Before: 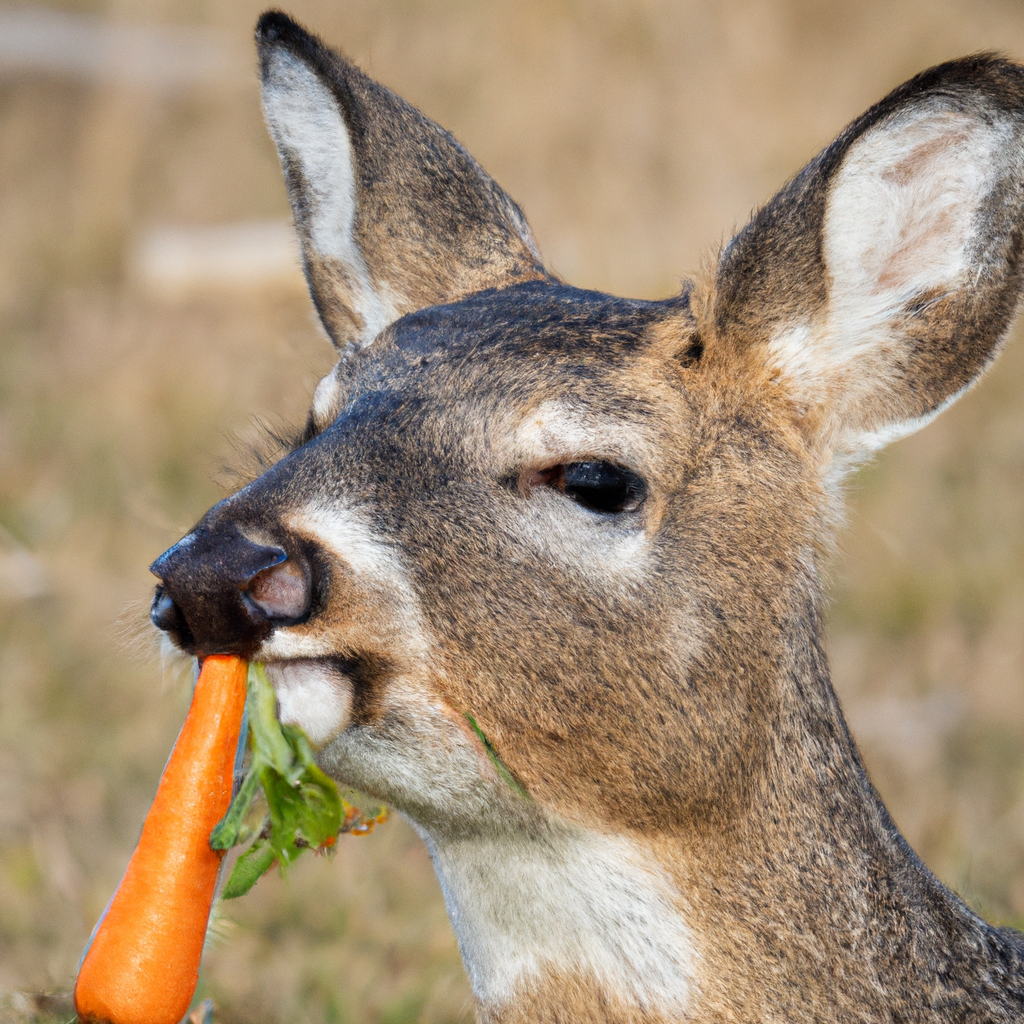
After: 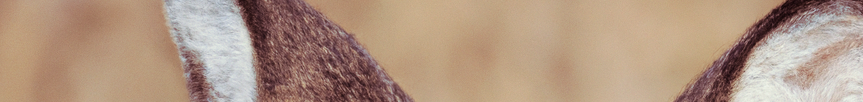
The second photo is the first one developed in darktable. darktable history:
split-toning: on, module defaults
crop and rotate: left 9.644%, top 9.491%, right 6.021%, bottom 80.509%
